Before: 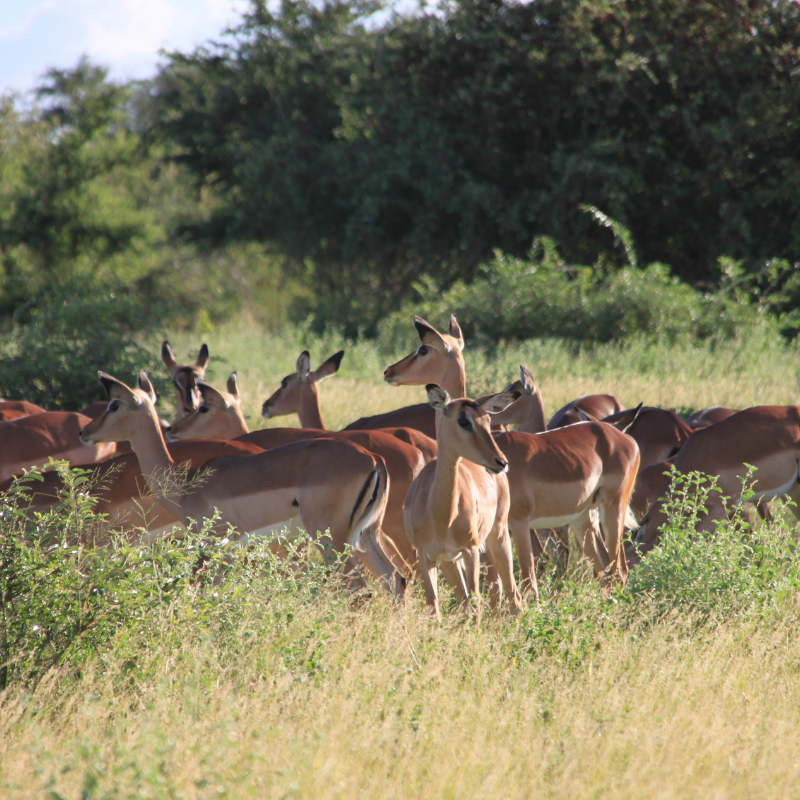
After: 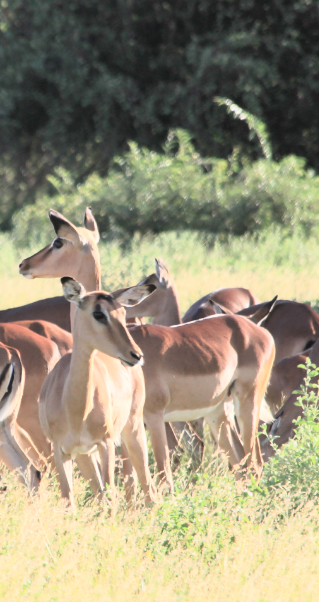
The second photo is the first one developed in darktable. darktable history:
exposure: exposure -0.116 EV, compensate exposure bias true, compensate highlight preservation false
tone curve: curves: ch0 [(0, 0) (0.003, 0.003) (0.011, 0.012) (0.025, 0.028) (0.044, 0.049) (0.069, 0.091) (0.1, 0.144) (0.136, 0.21) (0.177, 0.277) (0.224, 0.352) (0.277, 0.433) (0.335, 0.523) (0.399, 0.613) (0.468, 0.702) (0.543, 0.79) (0.623, 0.867) (0.709, 0.916) (0.801, 0.946) (0.898, 0.972) (1, 1)], color space Lab, independent channels, preserve colors none
crop: left 45.721%, top 13.393%, right 14.118%, bottom 10.01%
shadows and highlights: radius 331.84, shadows 53.55, highlights -100, compress 94.63%, highlights color adjustment 73.23%, soften with gaussian
